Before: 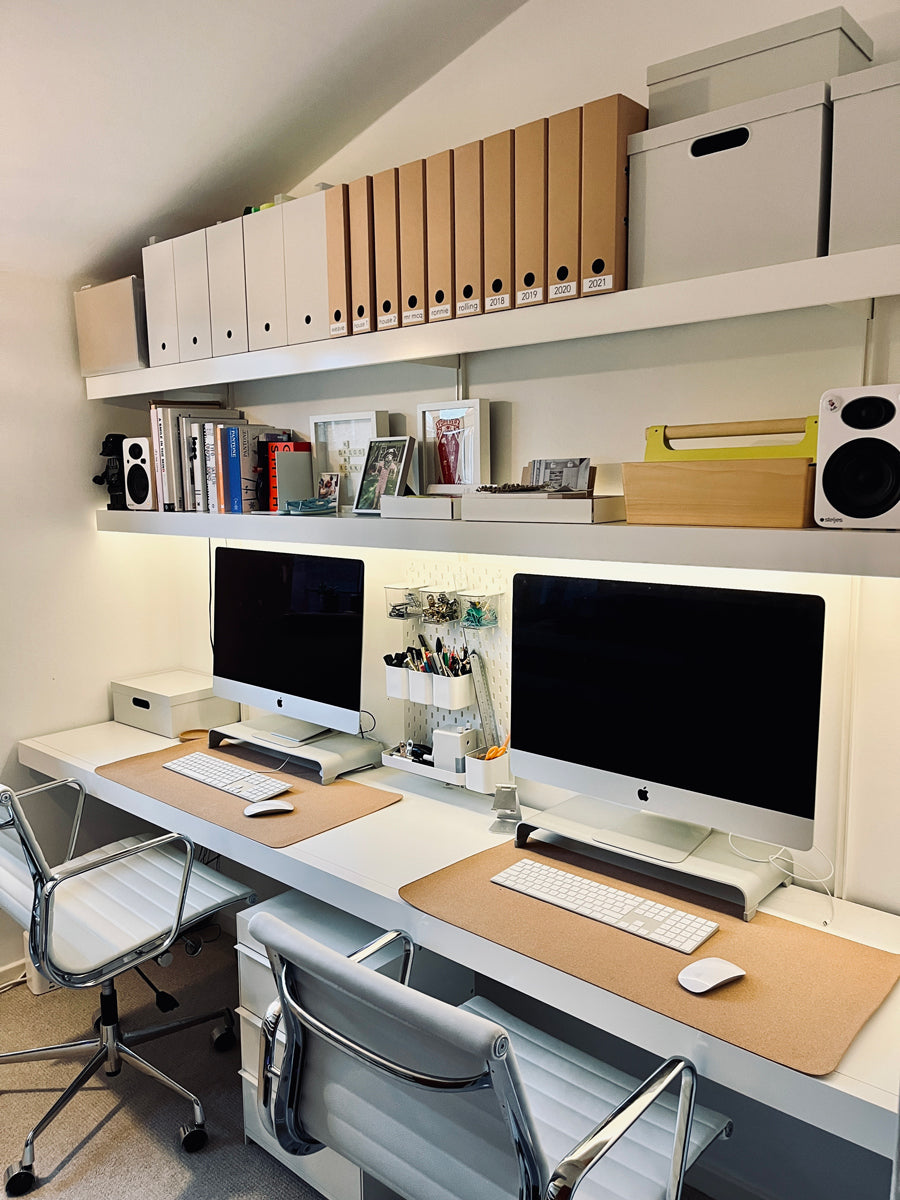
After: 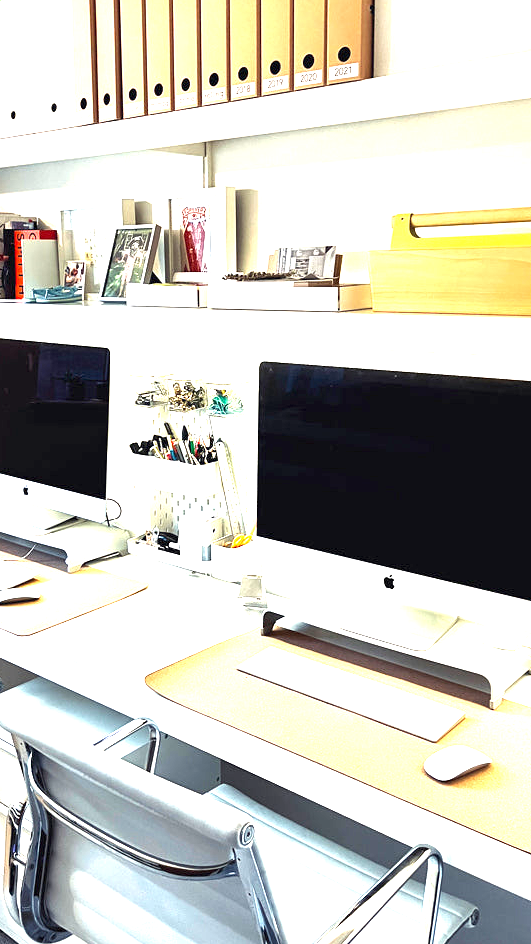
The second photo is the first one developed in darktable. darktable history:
crop and rotate: left 28.256%, top 17.734%, right 12.656%, bottom 3.573%
exposure: exposure 2.003 EV, compensate highlight preservation false
